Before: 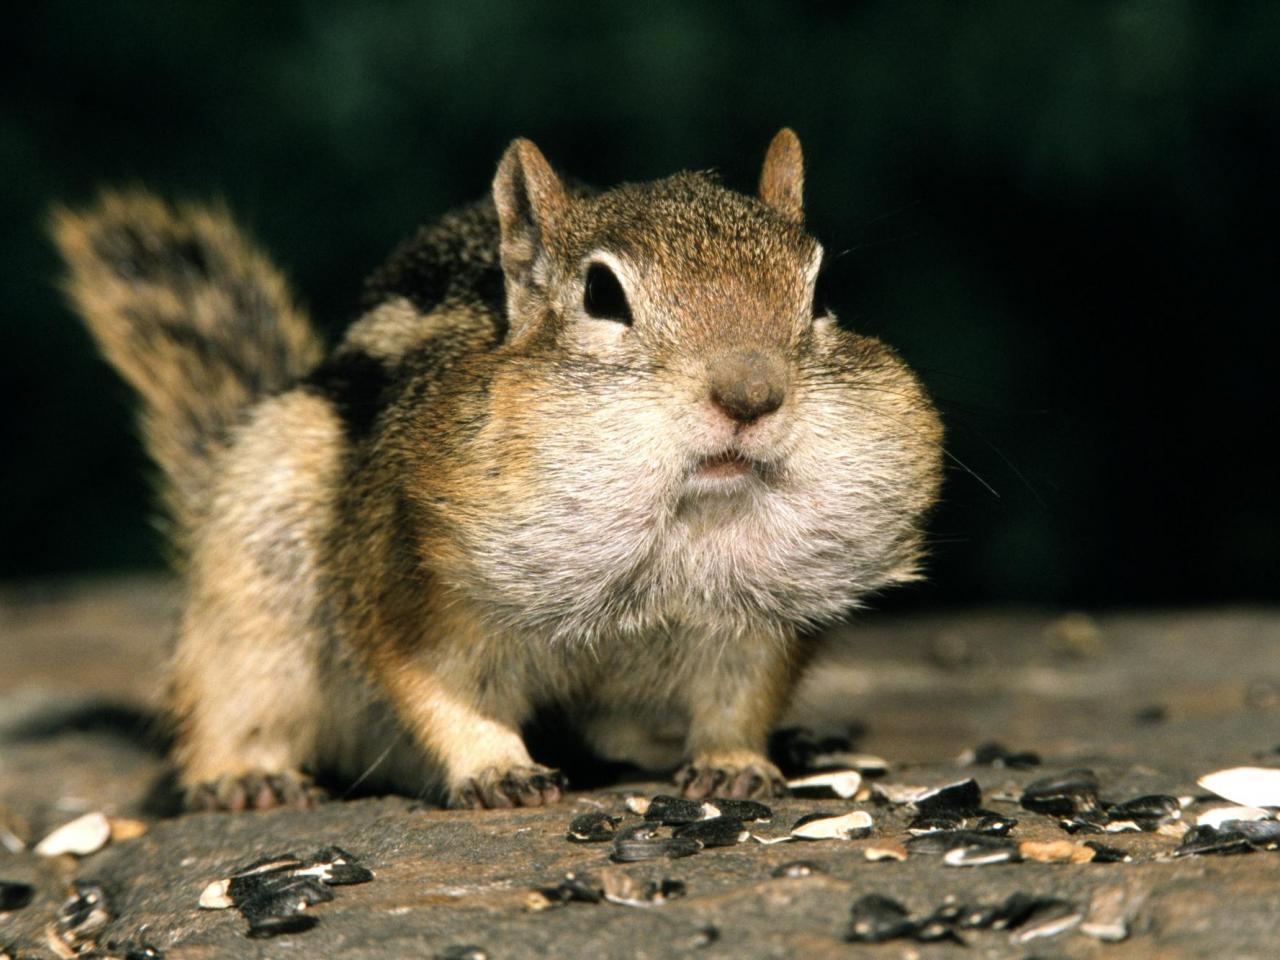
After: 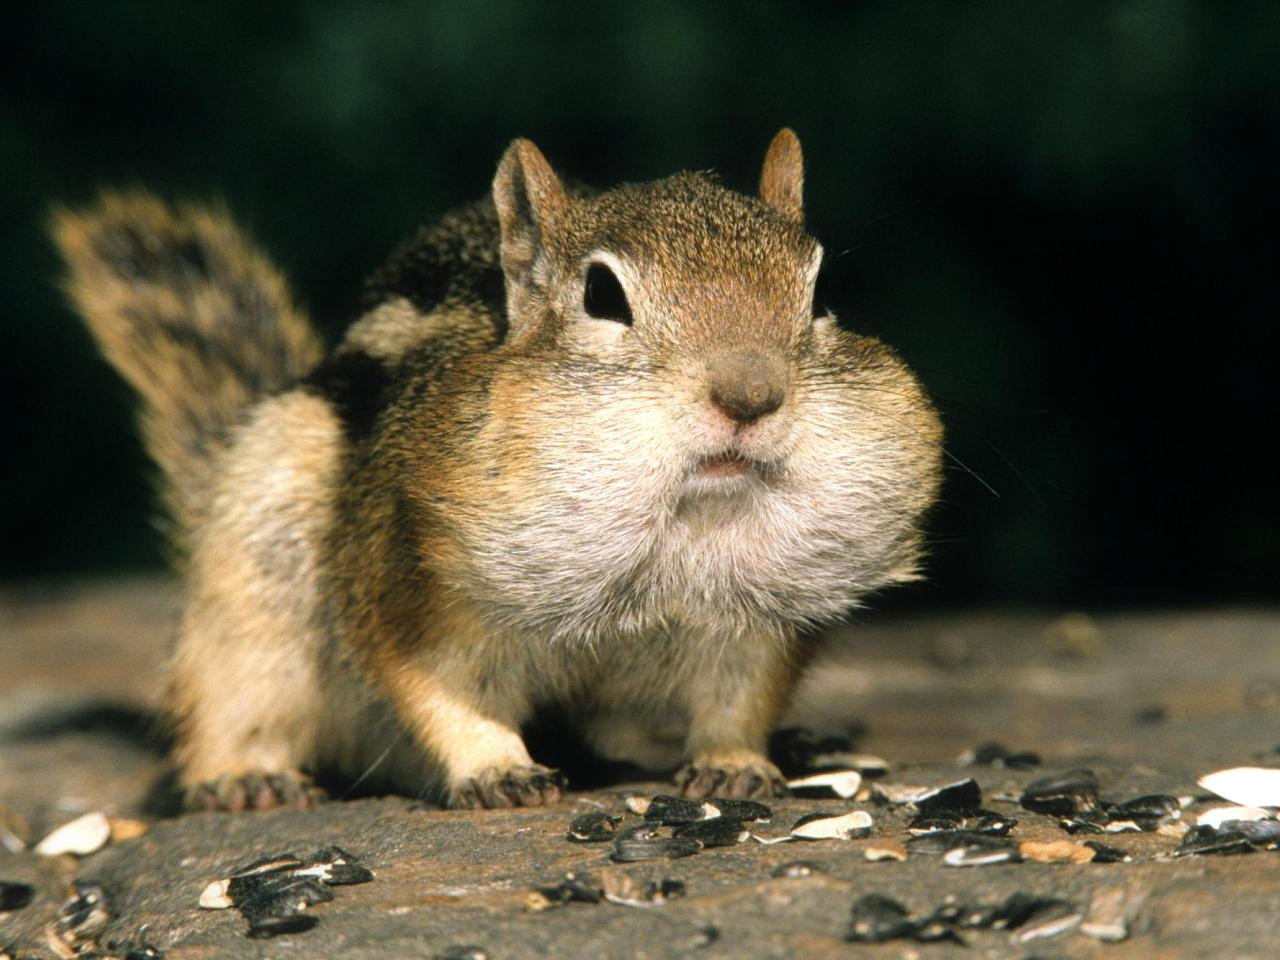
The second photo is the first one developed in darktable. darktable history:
contrast equalizer: octaves 7, y [[0.5, 0.486, 0.447, 0.446, 0.489, 0.5], [0.5 ×6], [0.5 ×6], [0 ×6], [0 ×6]]
exposure: exposure 0.127 EV, compensate highlight preservation false
